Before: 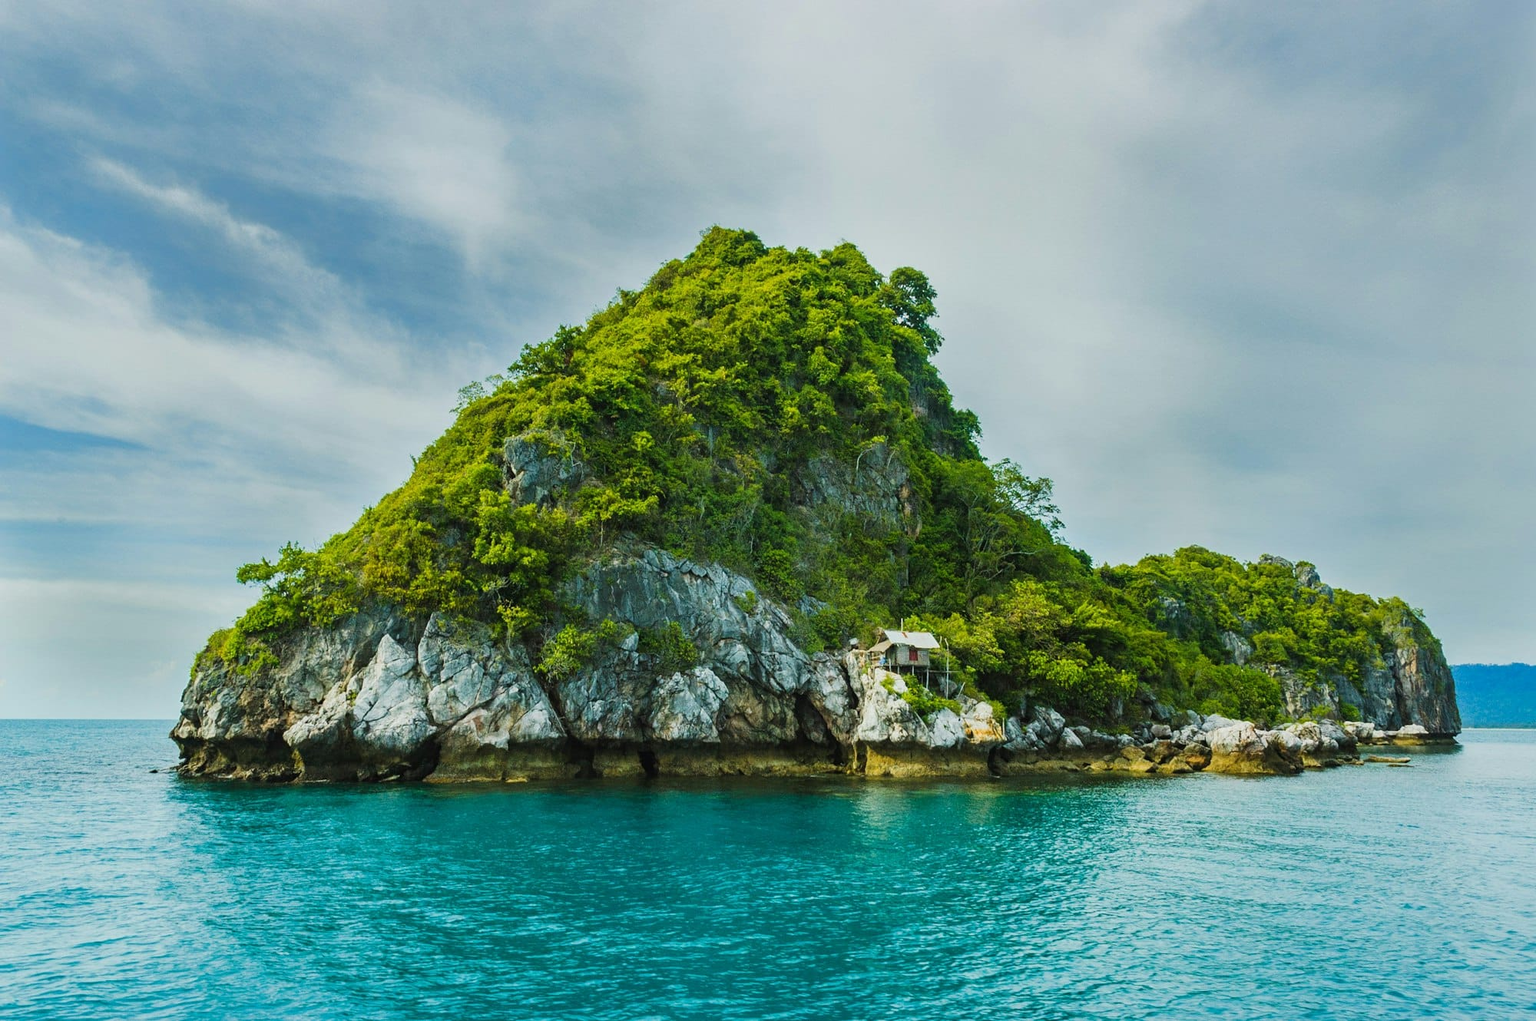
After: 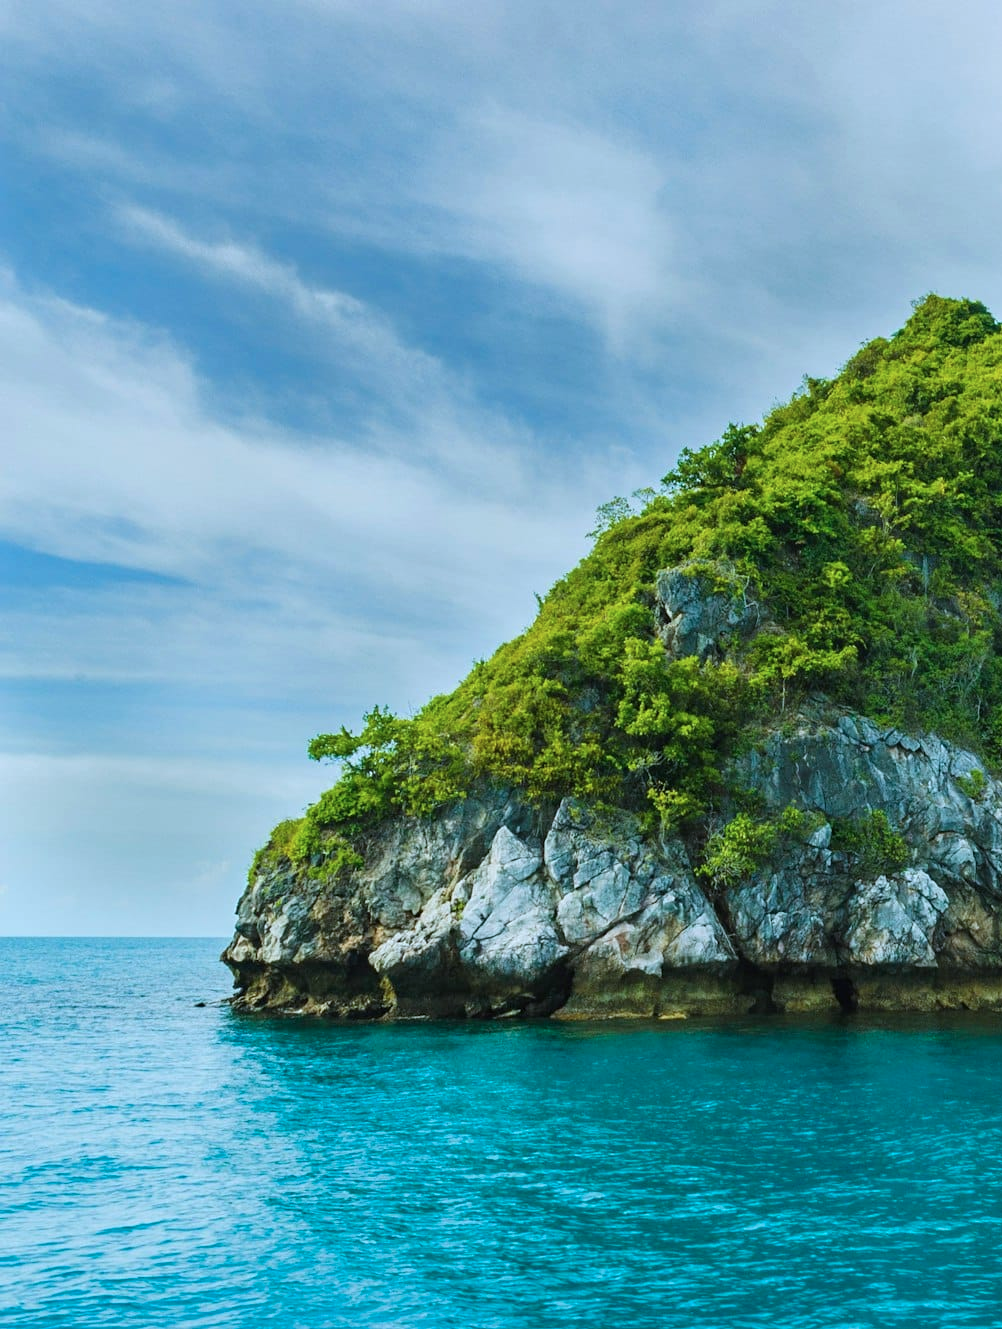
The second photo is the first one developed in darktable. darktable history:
levels: mode automatic, levels [0.072, 0.414, 0.976]
color calibration: x 0.37, y 0.382, temperature 4302.96 K
crop and rotate: left 0.046%, top 0%, right 49.815%
